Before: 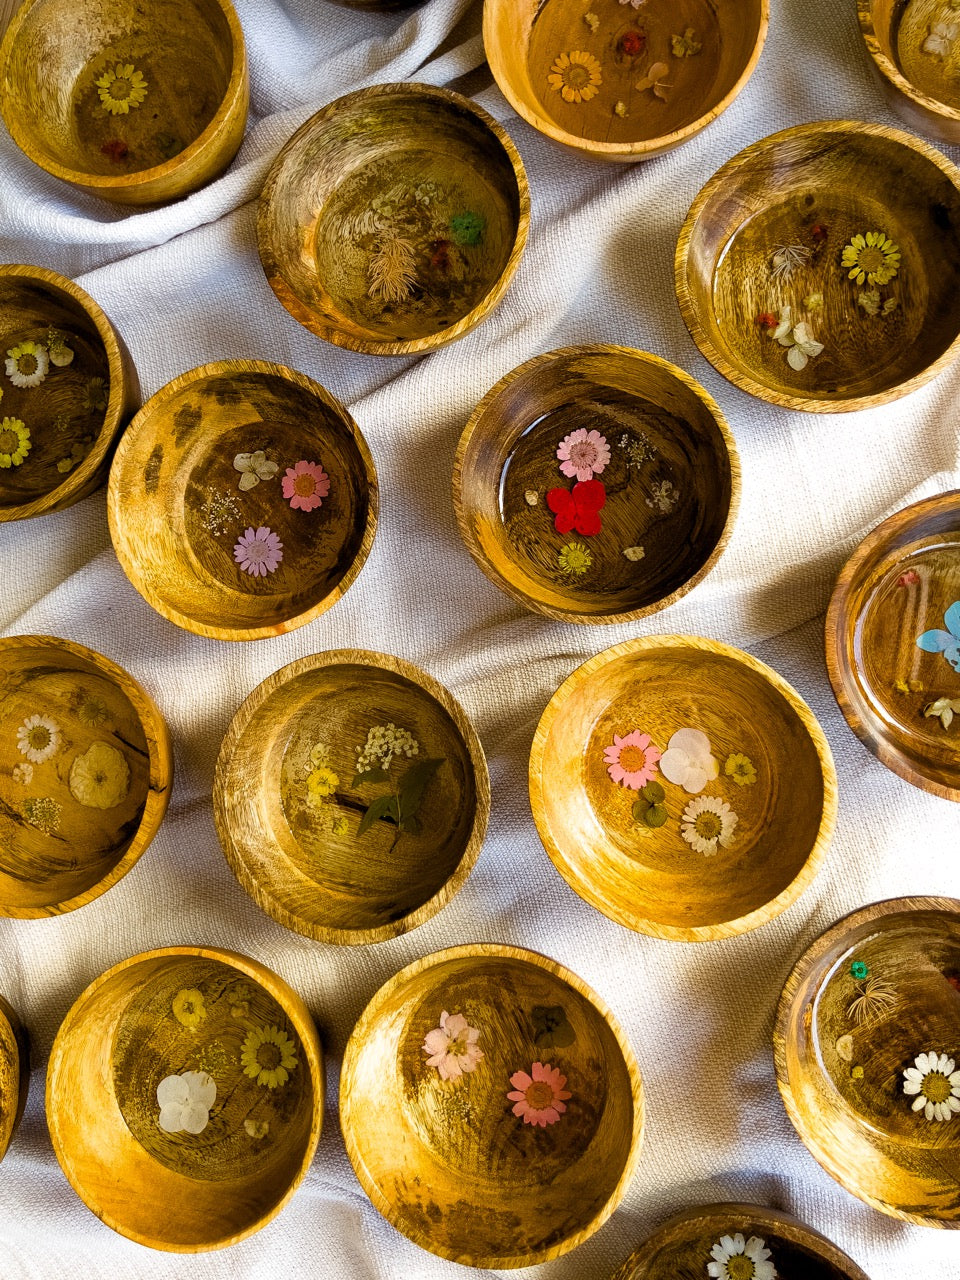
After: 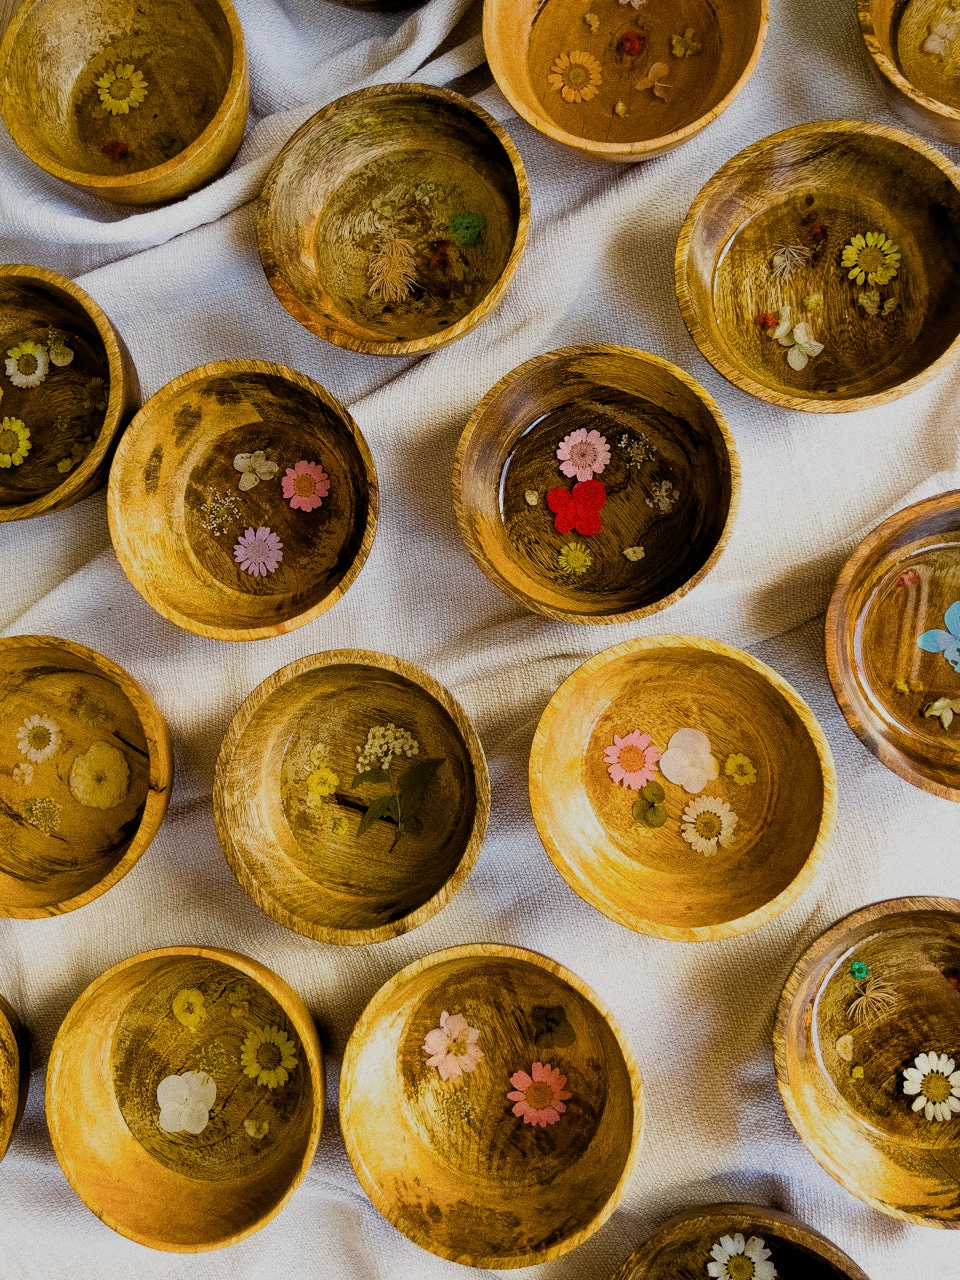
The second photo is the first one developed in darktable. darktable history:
grain: coarseness 0.09 ISO
tone equalizer: on, module defaults
filmic rgb: black relative exposure -16 EV, white relative exposure 6.12 EV, hardness 5.22
